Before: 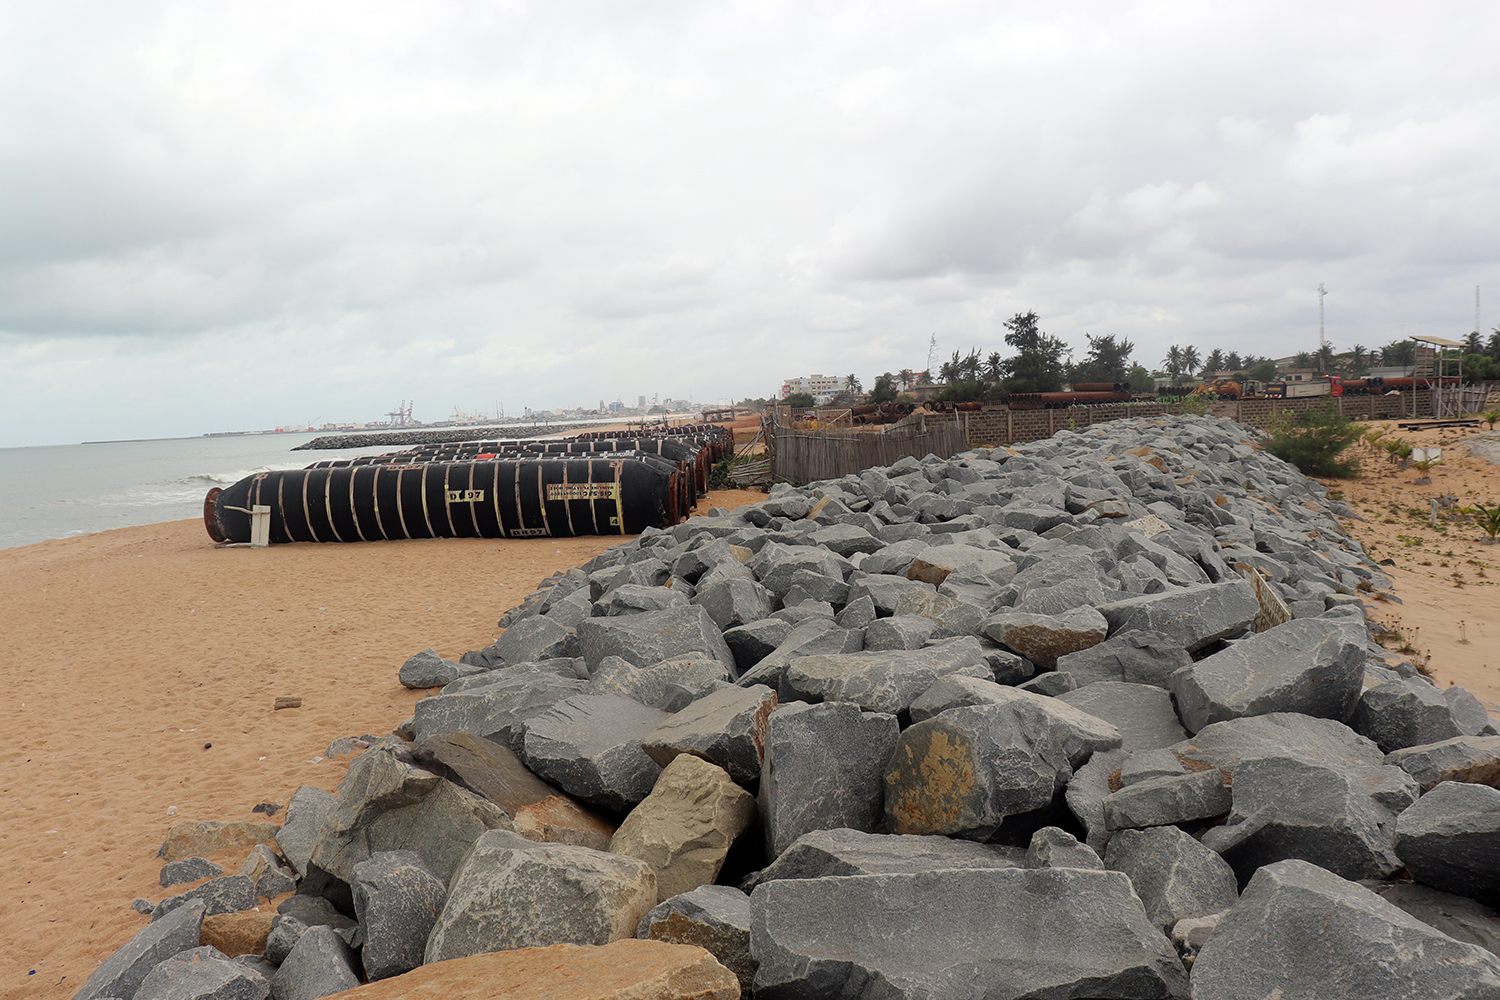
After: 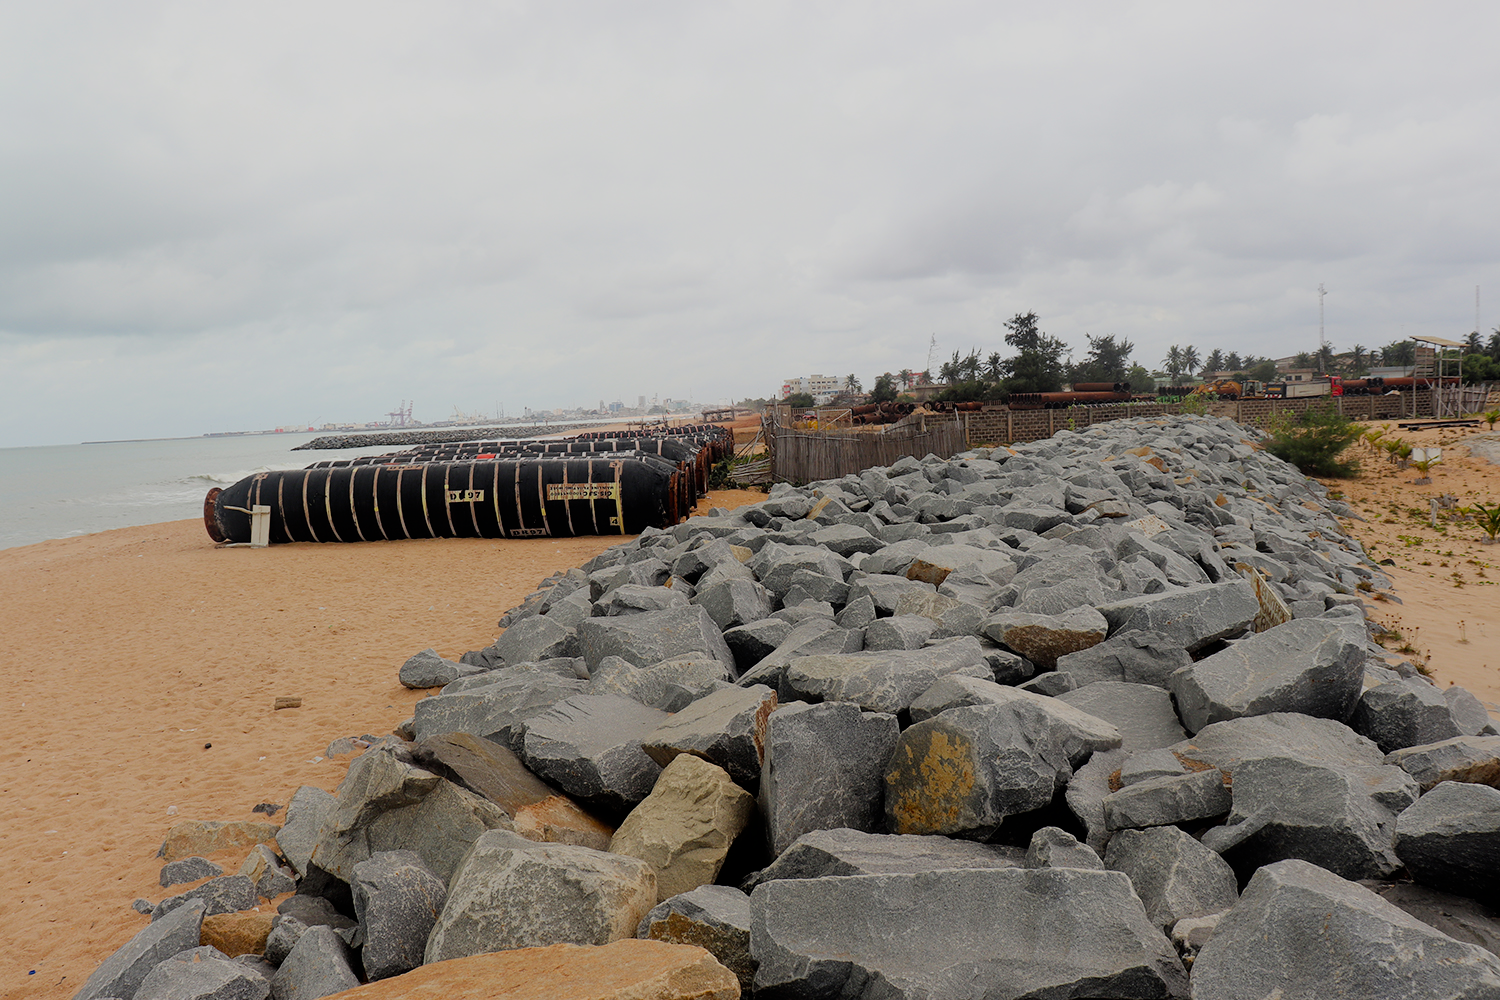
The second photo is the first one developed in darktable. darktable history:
color balance rgb: perceptual saturation grading › global saturation 15.246%, perceptual saturation grading › highlights -19.411%, perceptual saturation grading › shadows 19.706%, global vibrance 20%
filmic rgb: black relative exposure -7.65 EV, white relative exposure 4.56 EV, hardness 3.61
